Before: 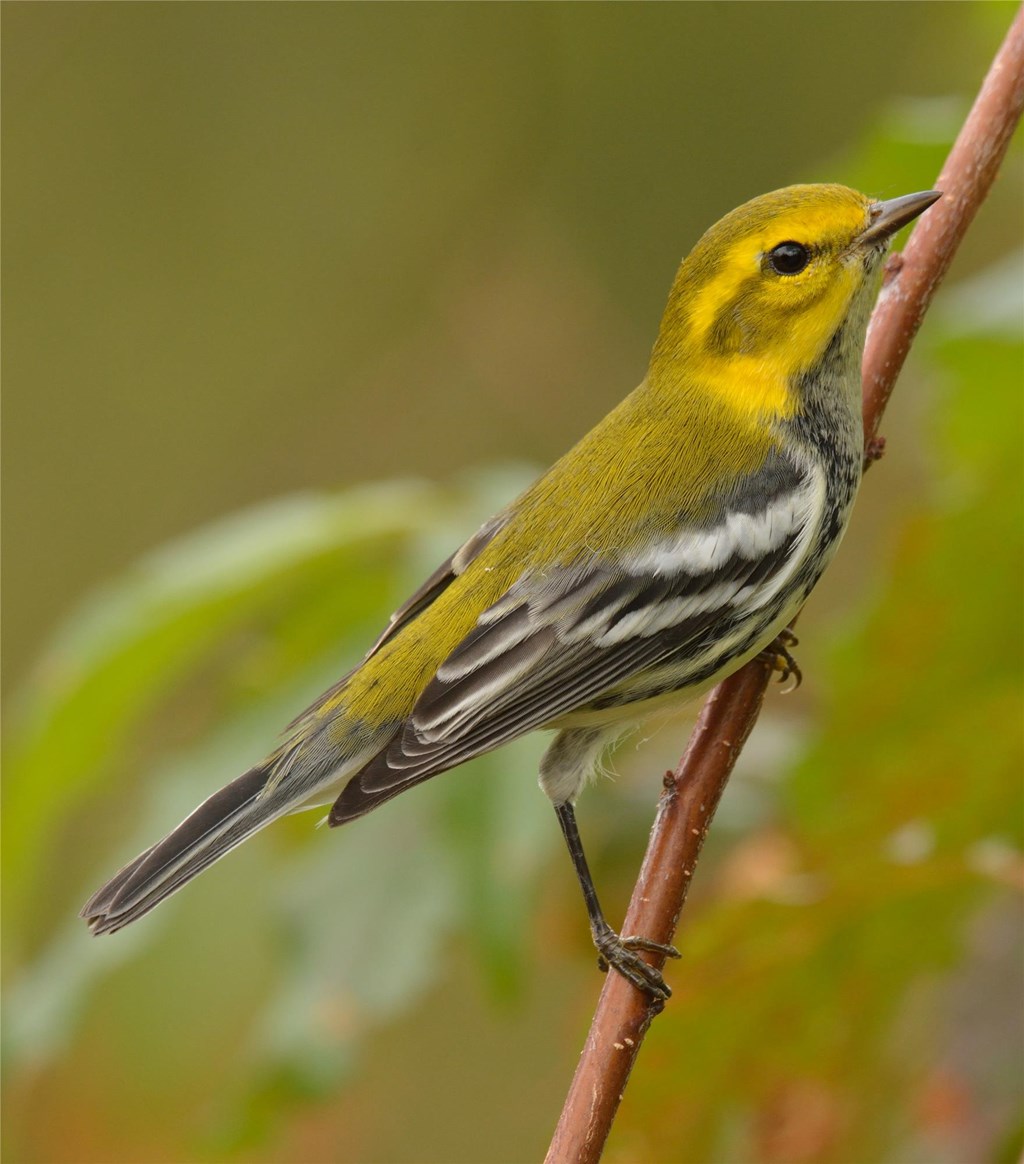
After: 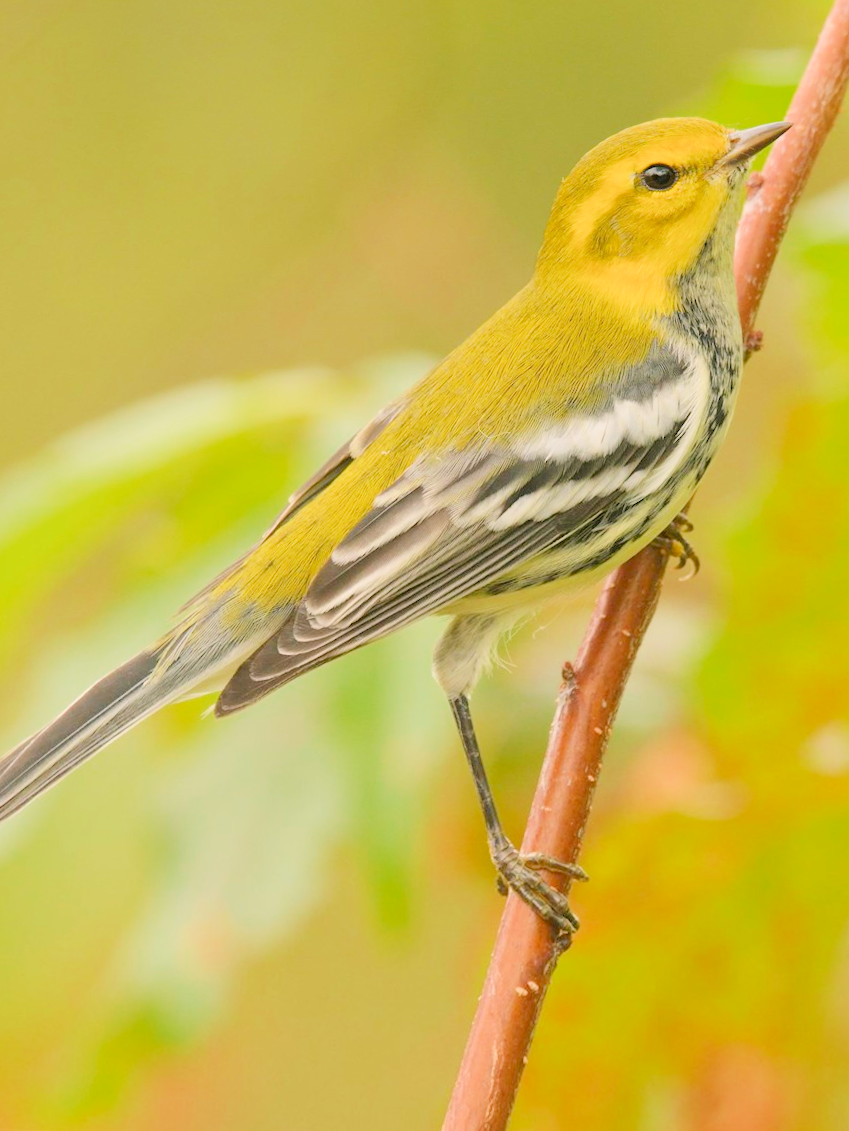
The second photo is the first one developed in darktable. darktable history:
filmic rgb: middle gray luminance 3.44%, black relative exposure -5.92 EV, white relative exposure 6.33 EV, threshold 6 EV, dynamic range scaling 22.4%, target black luminance 0%, hardness 2.33, latitude 45.85%, contrast 0.78, highlights saturation mix 100%, shadows ↔ highlights balance 0.033%, add noise in highlights 0, preserve chrominance max RGB, color science v3 (2019), use custom middle-gray values true, iterations of high-quality reconstruction 0, contrast in highlights soft, enable highlight reconstruction true
rotate and perspective: rotation 0.72°, lens shift (vertical) -0.352, lens shift (horizontal) -0.051, crop left 0.152, crop right 0.859, crop top 0.019, crop bottom 0.964
color correction: highlights a* 4.02, highlights b* 4.98, shadows a* -7.55, shadows b* 4.98
